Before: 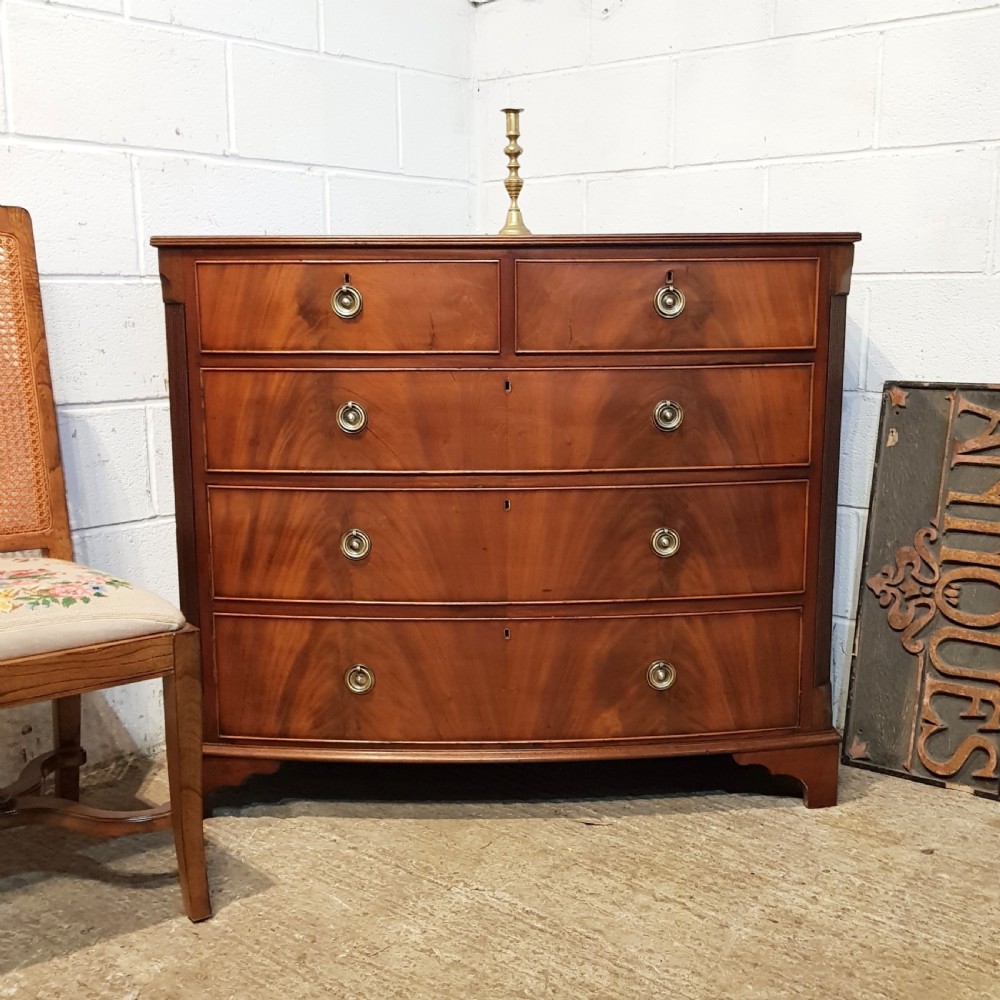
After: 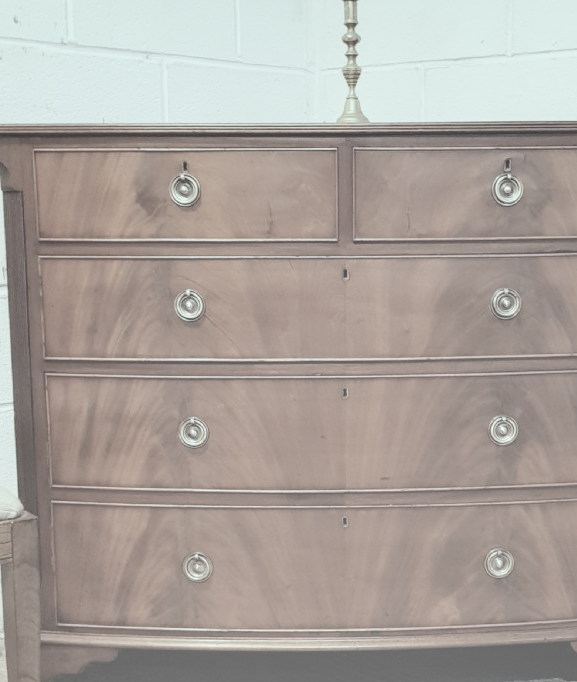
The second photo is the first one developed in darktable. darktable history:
contrast brightness saturation: contrast -0.32, brightness 0.75, saturation -0.78
local contrast: on, module defaults
shadows and highlights: low approximation 0.01, soften with gaussian
crop: left 16.202%, top 11.208%, right 26.045%, bottom 20.557%
color balance: mode lift, gamma, gain (sRGB), lift [0.997, 0.979, 1.021, 1.011], gamma [1, 1.084, 0.916, 0.998], gain [1, 0.87, 1.13, 1.101], contrast 4.55%, contrast fulcrum 38.24%, output saturation 104.09%
